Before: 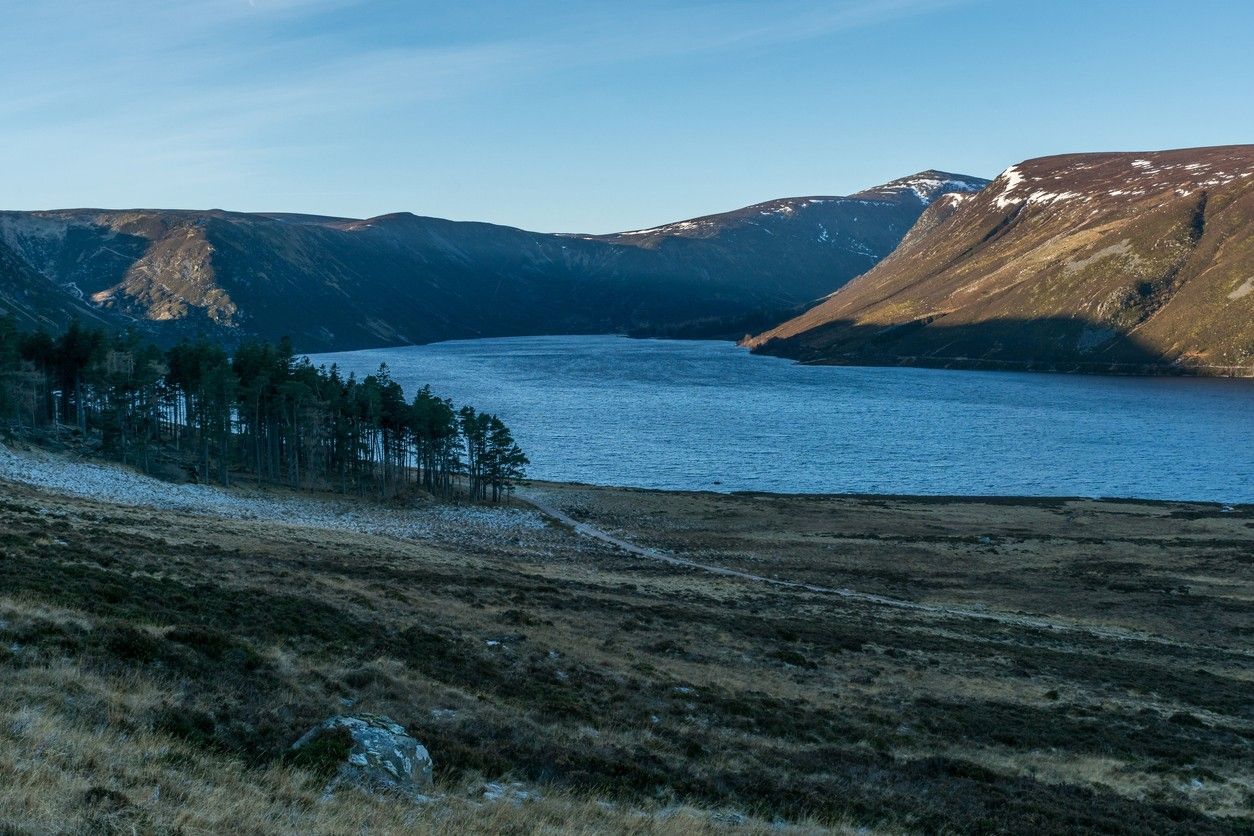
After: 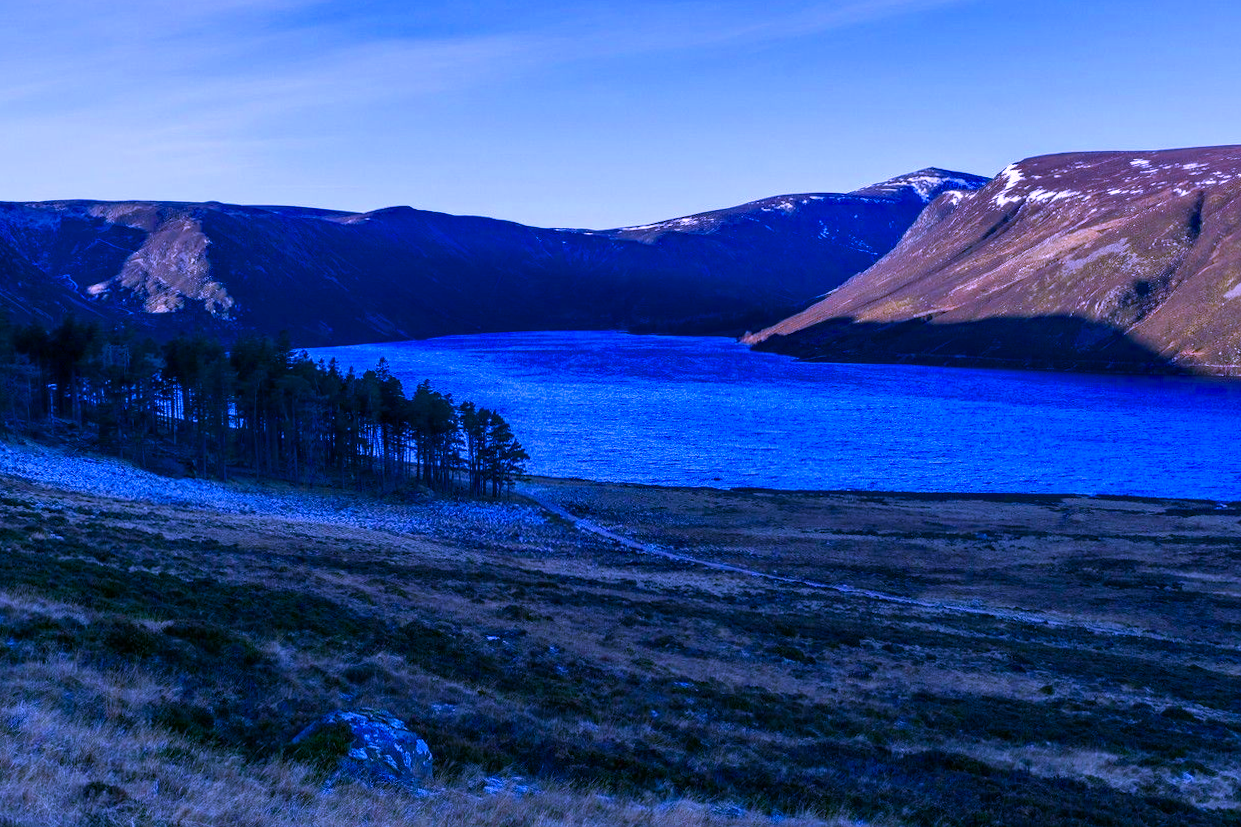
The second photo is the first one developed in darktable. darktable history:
color balance rgb: linear chroma grading › shadows 16%, perceptual saturation grading › global saturation 8%, perceptual saturation grading › shadows 4%, perceptual brilliance grading › global brilliance 2%, perceptual brilliance grading › highlights 8%, perceptual brilliance grading › shadows -4%, global vibrance 16%, saturation formula JzAzBz (2021)
white balance: red 0.98, blue 1.61
velvia: on, module defaults
rotate and perspective: rotation 0.174°, lens shift (vertical) 0.013, lens shift (horizontal) 0.019, shear 0.001, automatic cropping original format, crop left 0.007, crop right 0.991, crop top 0.016, crop bottom 0.997
